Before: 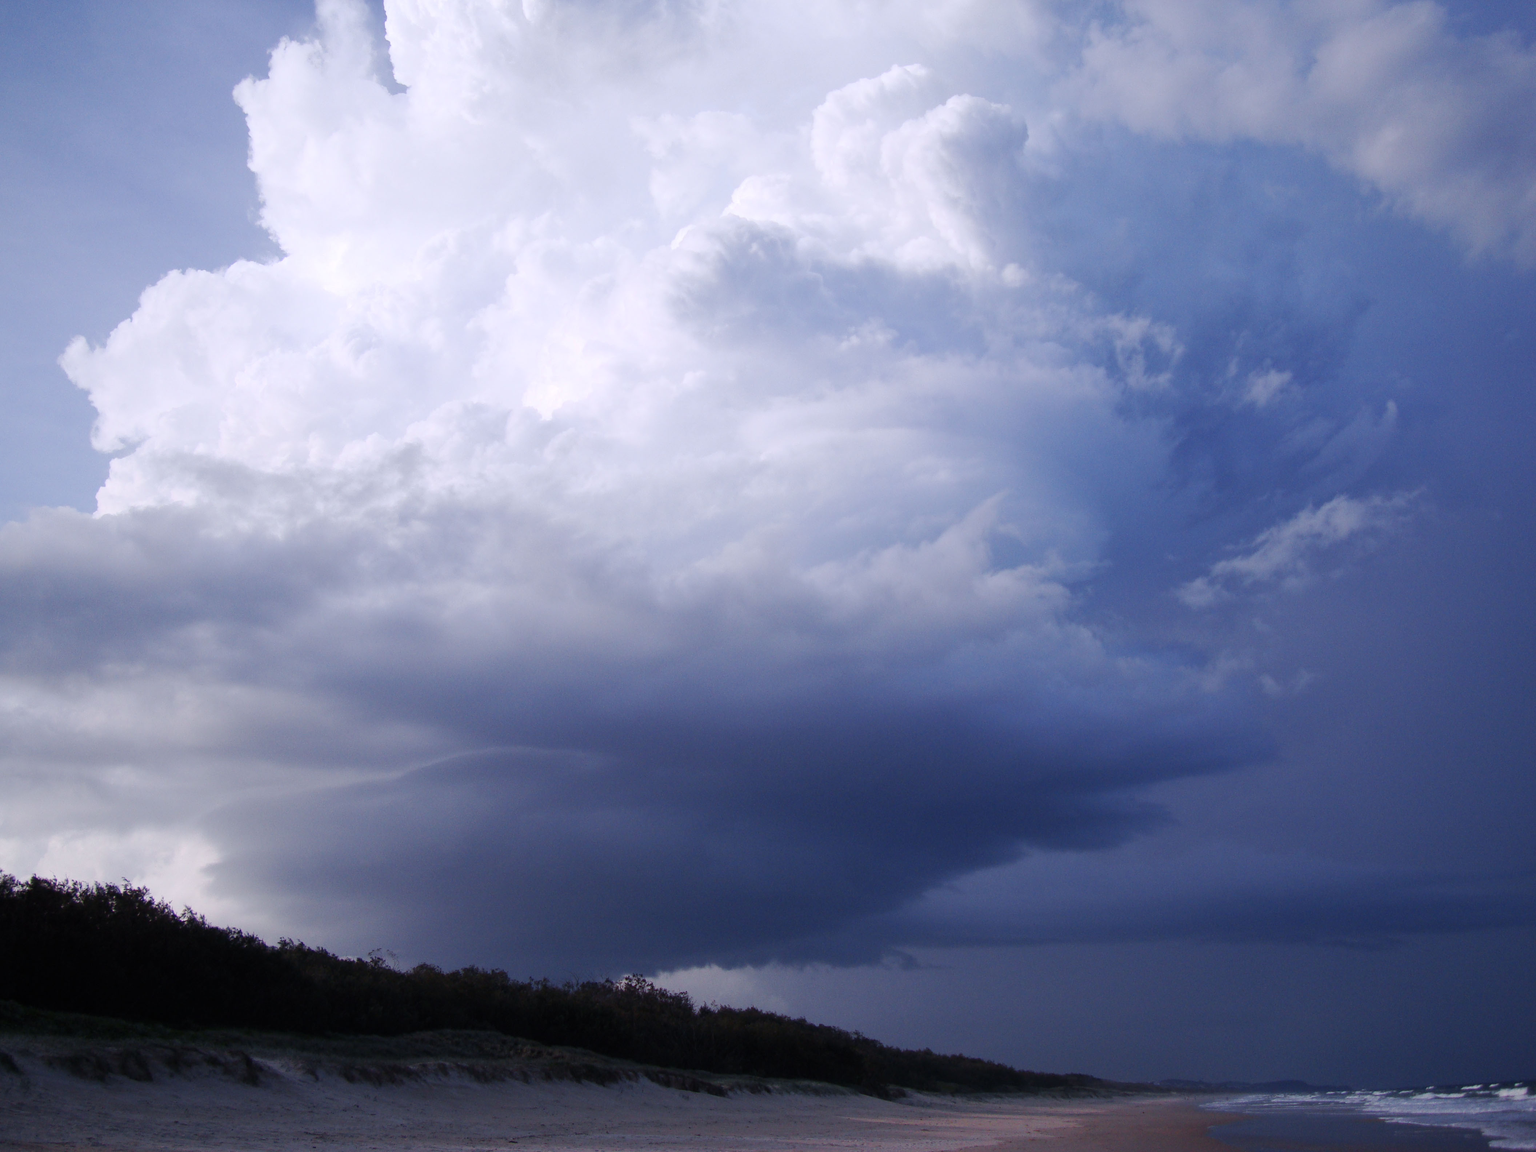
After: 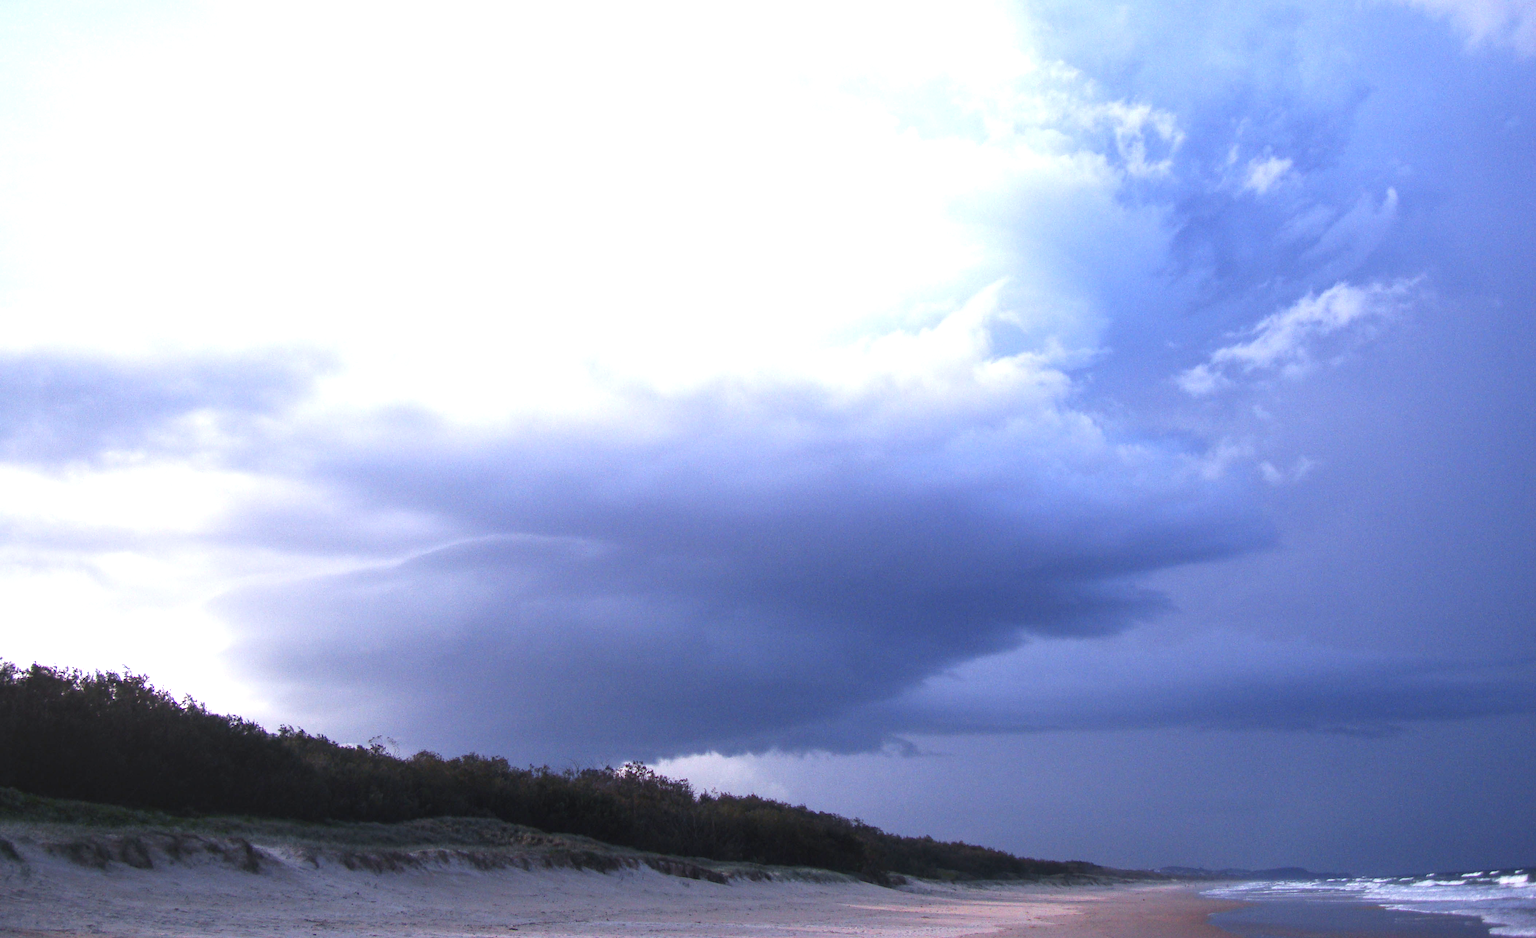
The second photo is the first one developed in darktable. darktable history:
exposure: black level correction 0, exposure 1.5 EV, compensate exposure bias true, compensate highlight preservation false
crop and rotate: top 18.507%
local contrast: detail 110%
